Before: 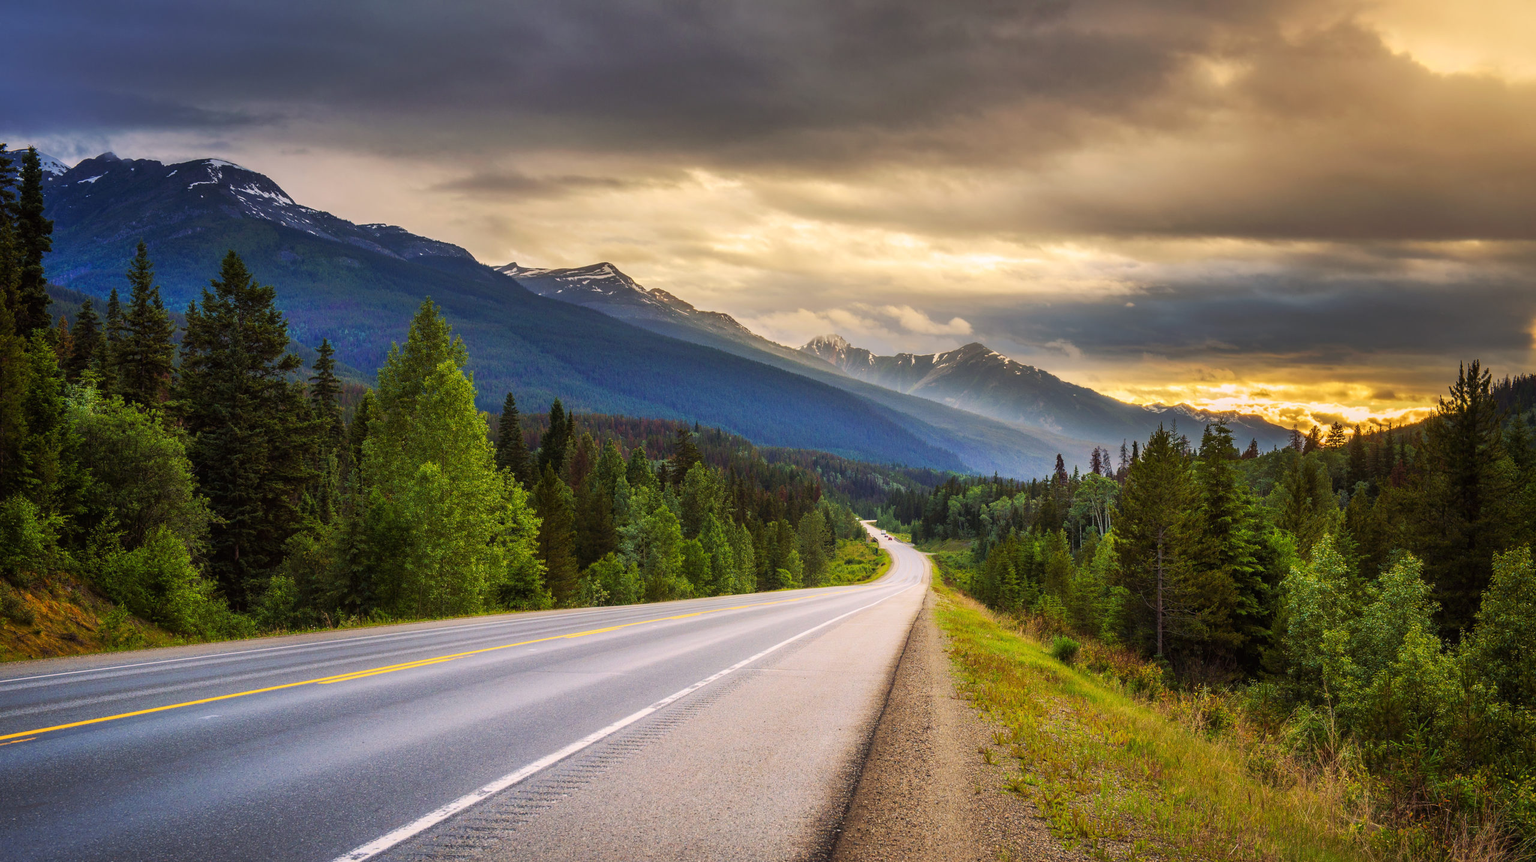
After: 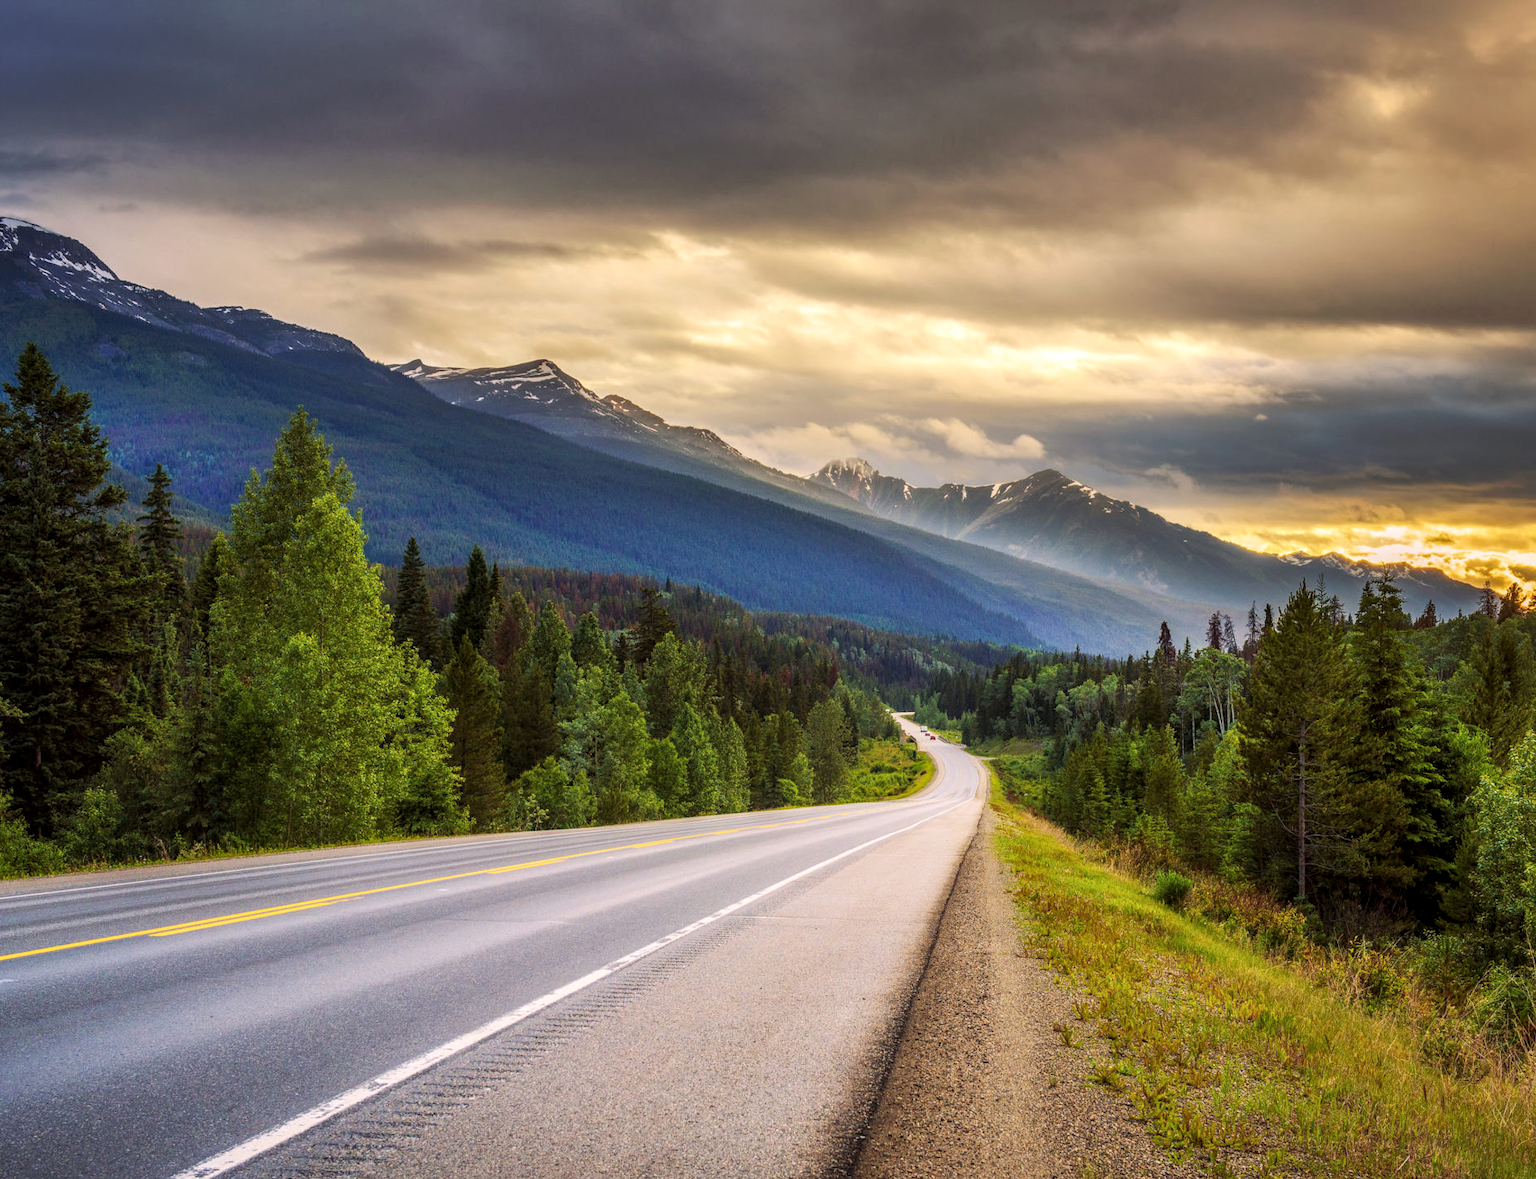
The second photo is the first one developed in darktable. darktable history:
local contrast: on, module defaults
crop: left 13.608%, right 13.318%
